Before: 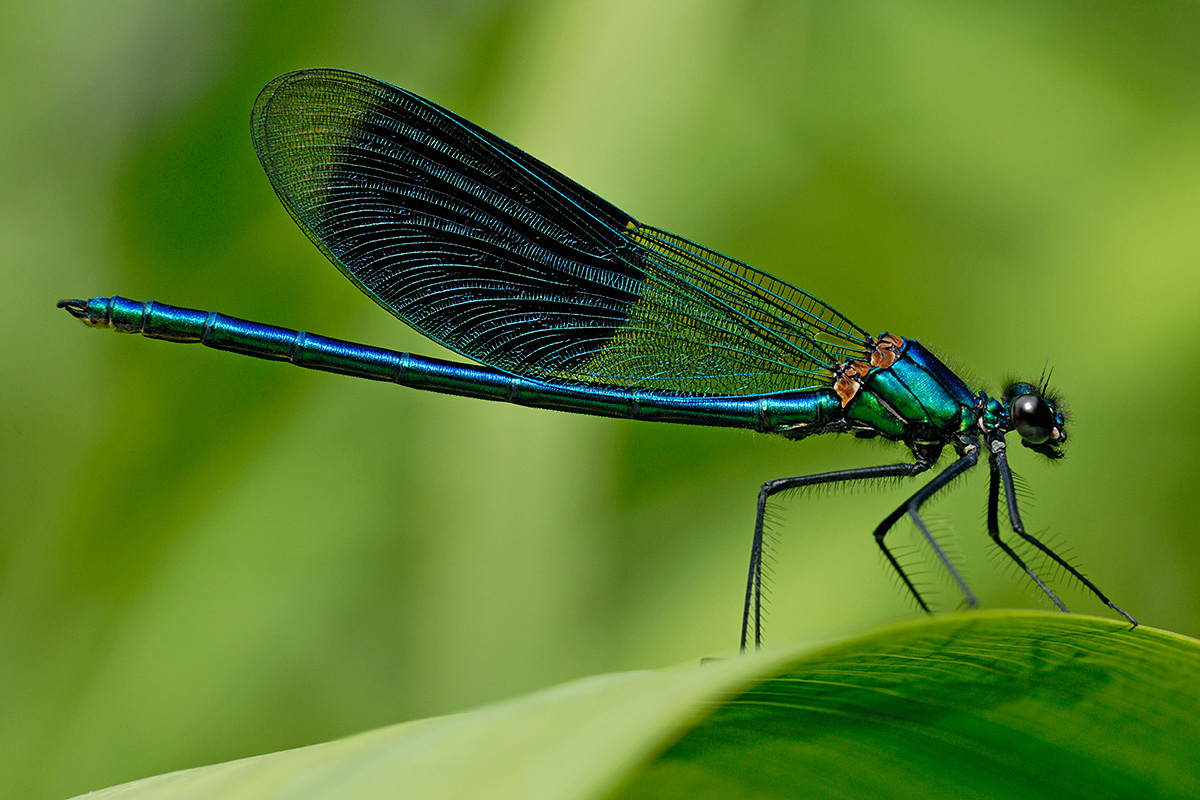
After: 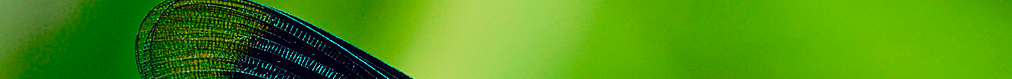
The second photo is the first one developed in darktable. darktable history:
crop and rotate: left 9.644%, top 9.491%, right 6.021%, bottom 80.509%
tone curve: curves: ch0 [(0.003, 0.003) (0.104, 0.069) (0.236, 0.218) (0.401, 0.443) (0.495, 0.55) (0.625, 0.67) (0.819, 0.841) (0.96, 0.899)]; ch1 [(0, 0) (0.161, 0.092) (0.37, 0.302) (0.424, 0.402) (0.45, 0.466) (0.495, 0.506) (0.573, 0.571) (0.638, 0.641) (0.751, 0.741) (1, 1)]; ch2 [(0, 0) (0.352, 0.403) (0.466, 0.443) (0.524, 0.501) (0.56, 0.556) (1, 1)], color space Lab, independent channels, preserve colors none
color balance rgb: linear chroma grading › shadows 16%, perceptual saturation grading › global saturation 8%, perceptual saturation grading › shadows 4%, perceptual brilliance grading › global brilliance 2%, perceptual brilliance grading › highlights 8%, perceptual brilliance grading › shadows -4%, global vibrance 16%, saturation formula JzAzBz (2021)
